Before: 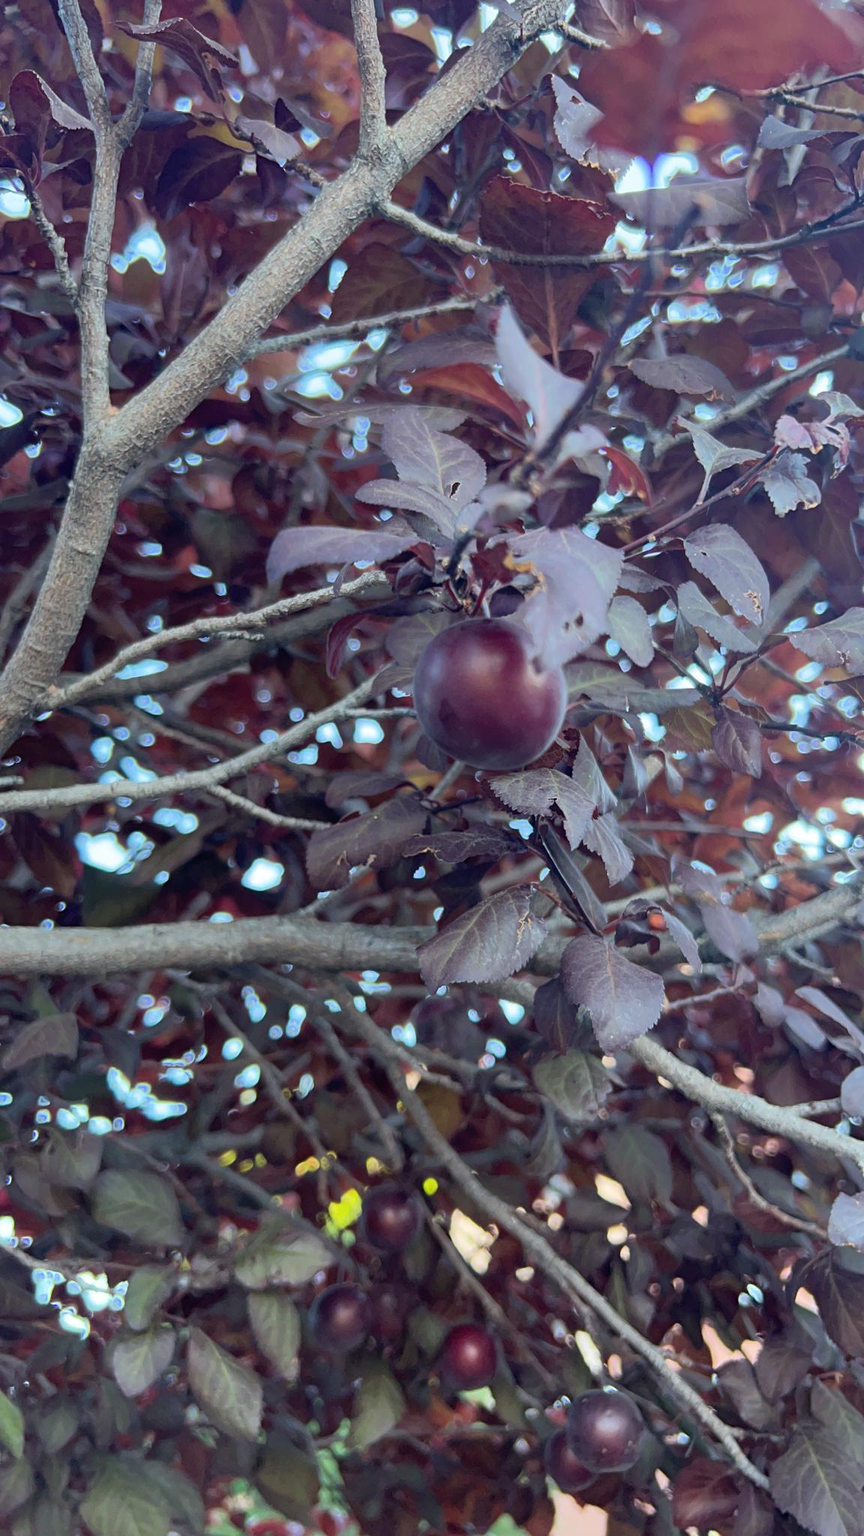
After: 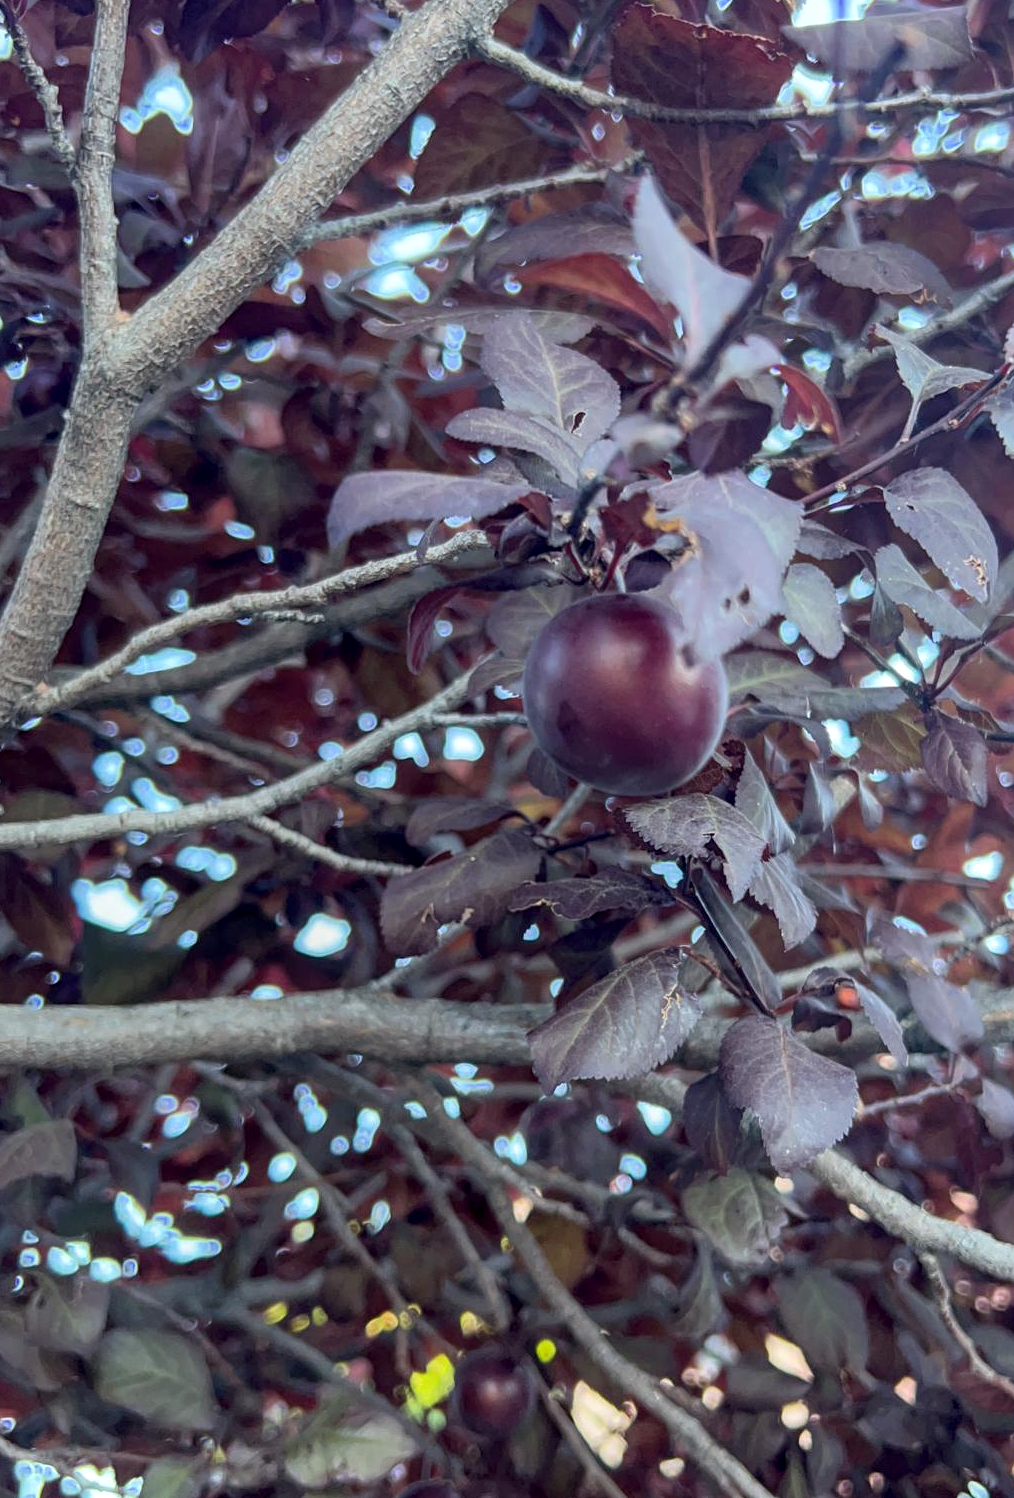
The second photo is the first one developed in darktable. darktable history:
local contrast: detail 130%
crop and rotate: left 2.451%, top 11.303%, right 9.518%, bottom 15.541%
